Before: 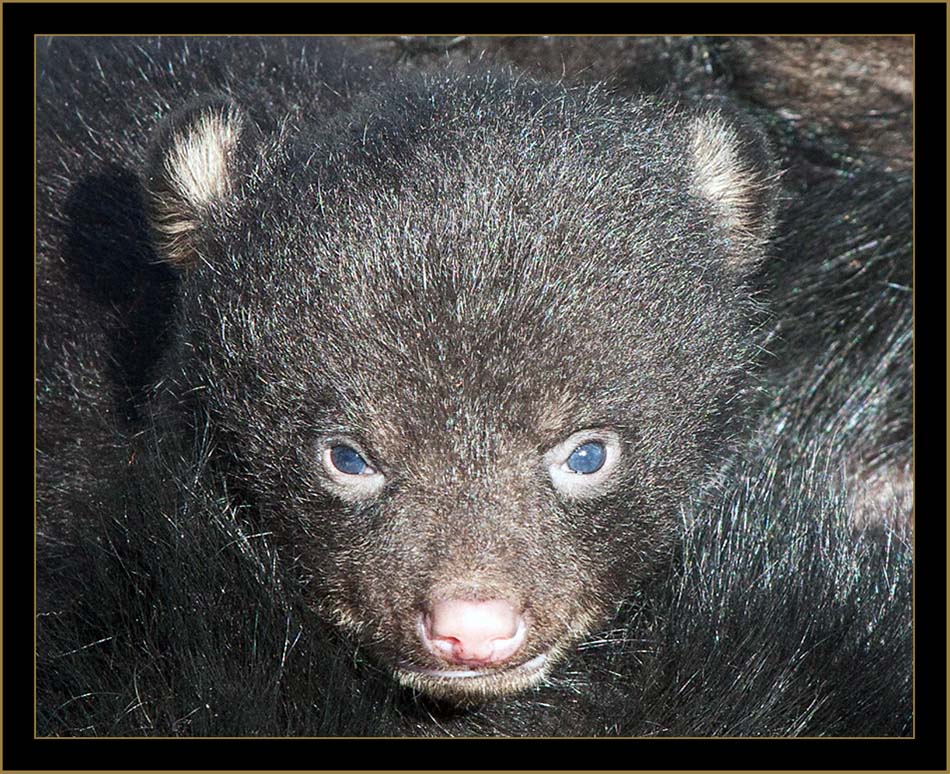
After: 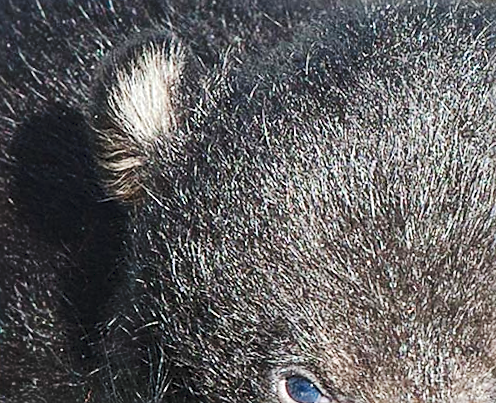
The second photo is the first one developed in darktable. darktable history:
crop and rotate: left 3.047%, top 7.509%, right 42.236%, bottom 37.598%
rotate and perspective: rotation -2.12°, lens shift (vertical) 0.009, lens shift (horizontal) -0.008, automatic cropping original format, crop left 0.036, crop right 0.964, crop top 0.05, crop bottom 0.959
tone curve: curves: ch0 [(0, 0) (0.003, 0.049) (0.011, 0.052) (0.025, 0.061) (0.044, 0.08) (0.069, 0.101) (0.1, 0.119) (0.136, 0.139) (0.177, 0.172) (0.224, 0.222) (0.277, 0.292) (0.335, 0.367) (0.399, 0.444) (0.468, 0.538) (0.543, 0.623) (0.623, 0.713) (0.709, 0.784) (0.801, 0.844) (0.898, 0.916) (1, 1)], preserve colors none
sharpen: on, module defaults
